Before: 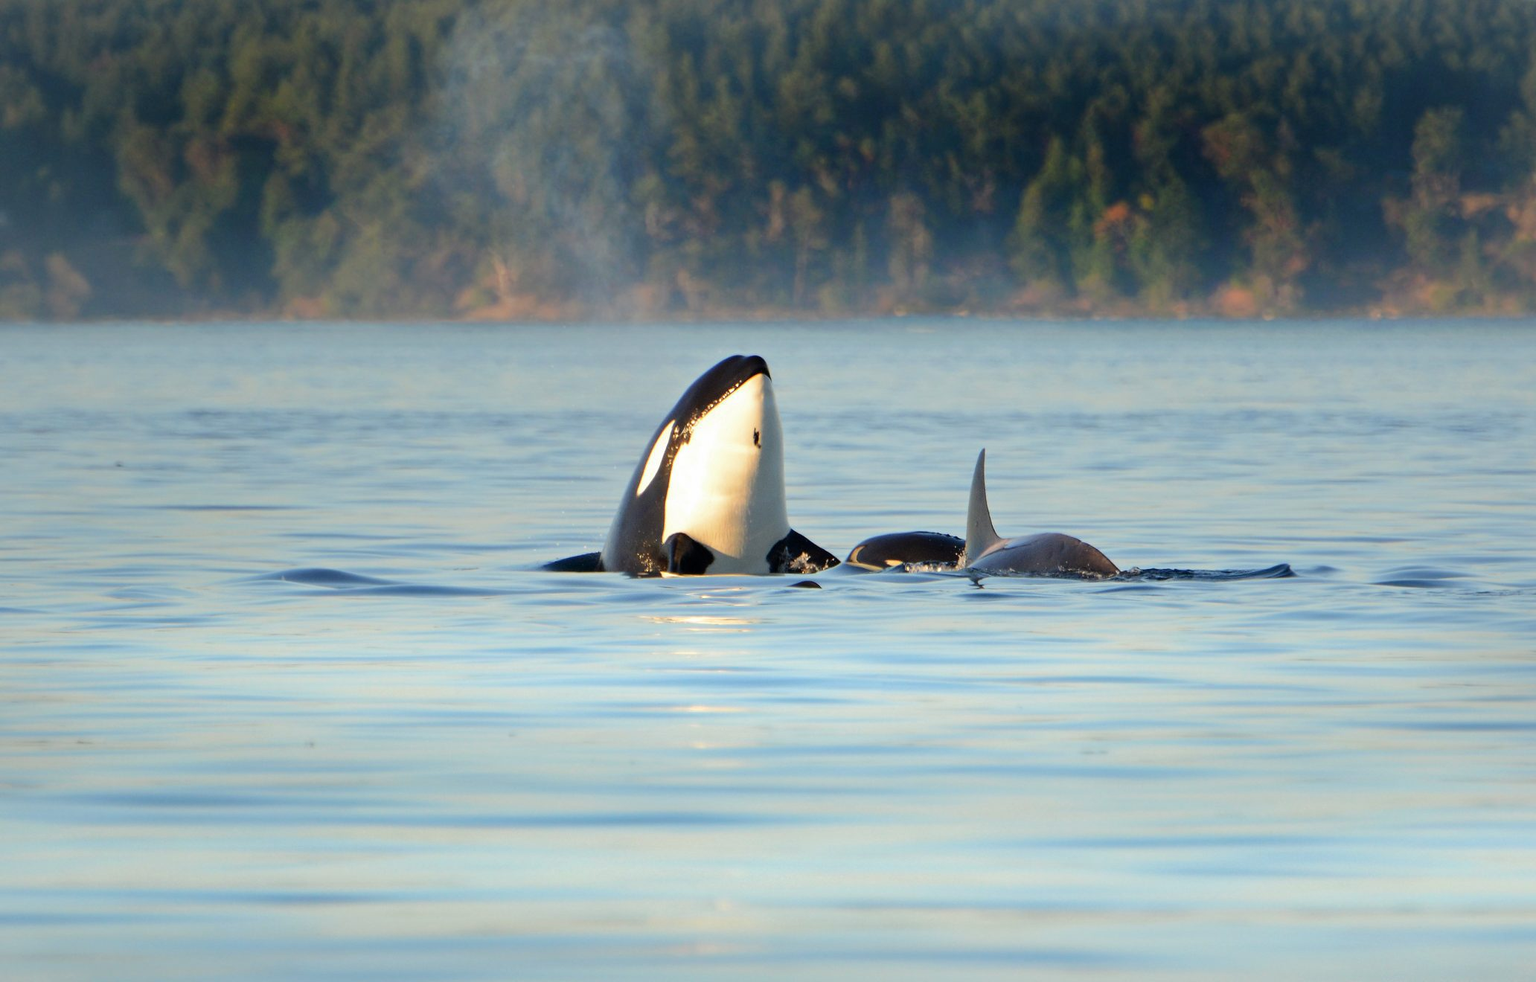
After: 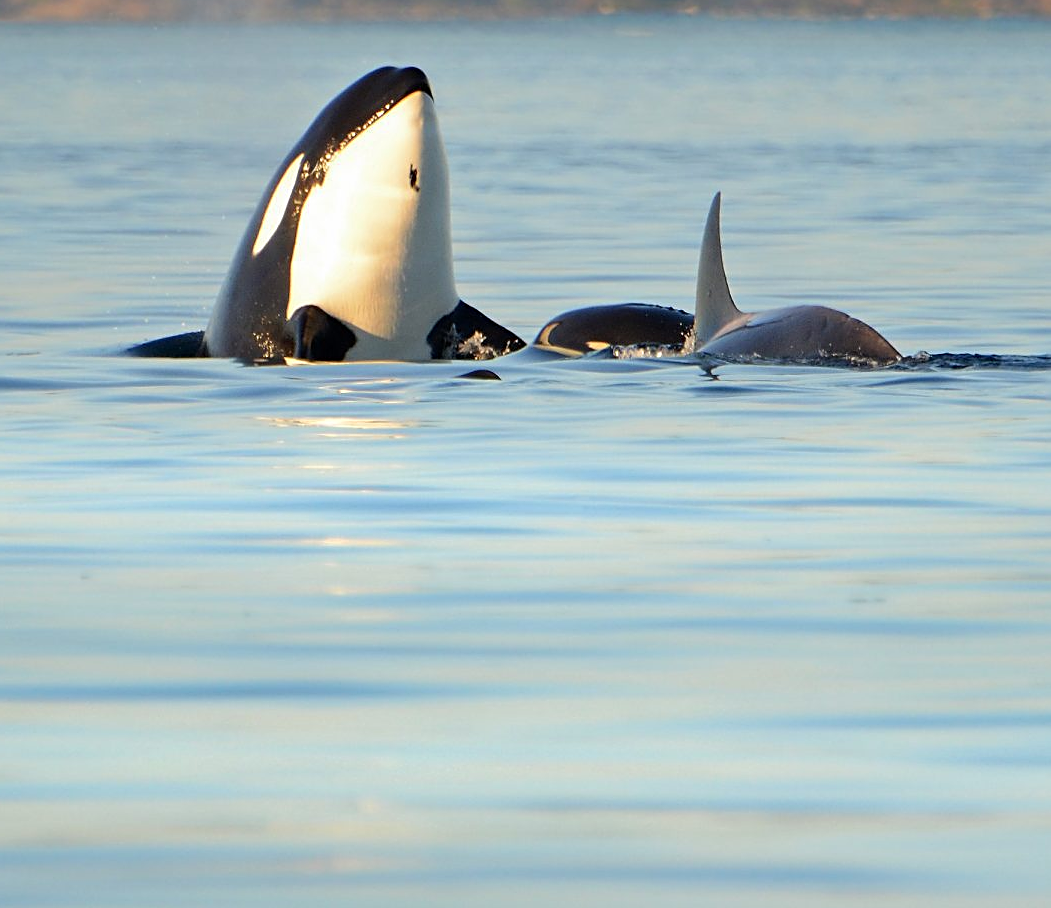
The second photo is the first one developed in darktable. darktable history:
sharpen: on, module defaults
crop and rotate: left 29.237%, top 31.152%, right 19.807%
